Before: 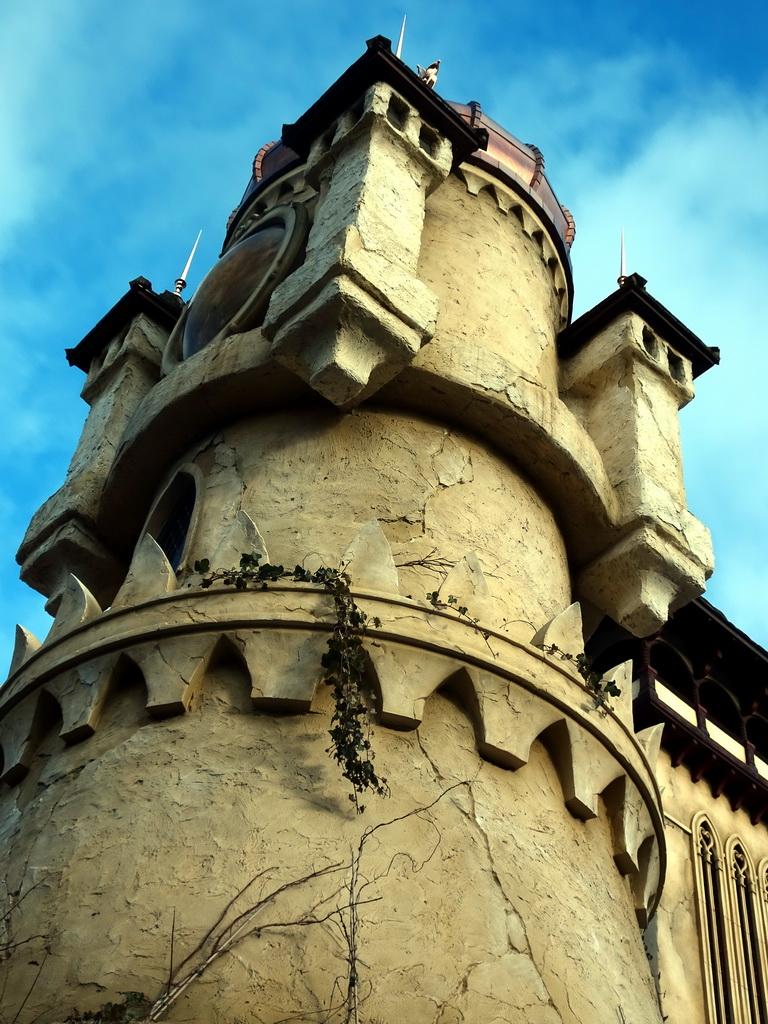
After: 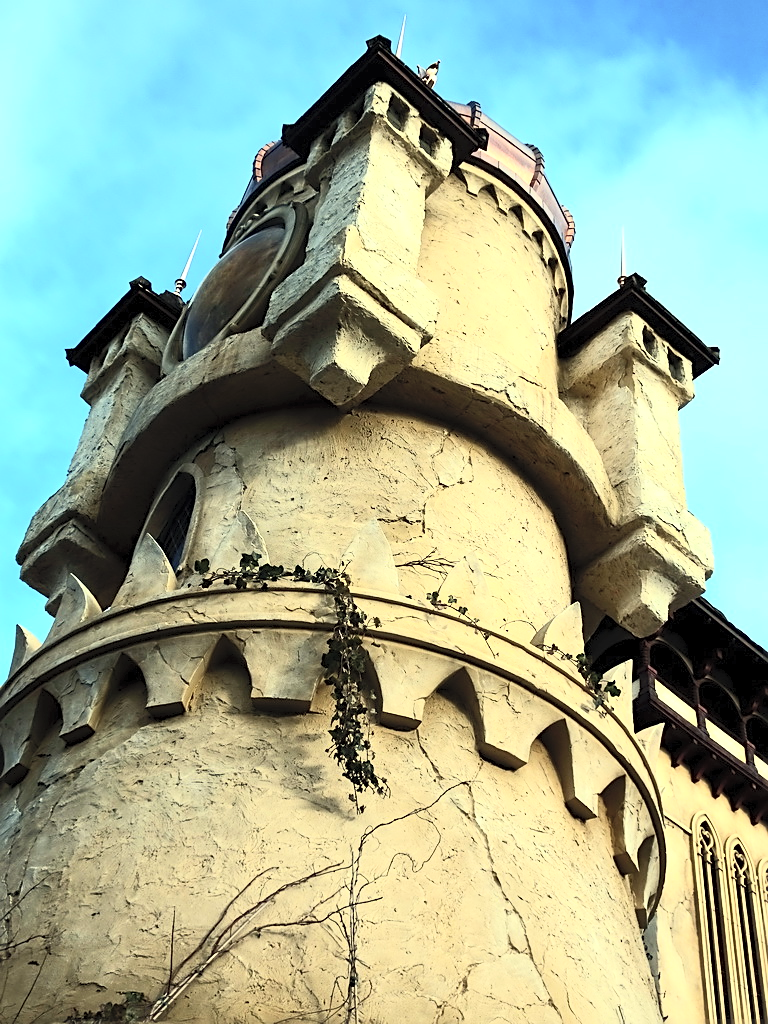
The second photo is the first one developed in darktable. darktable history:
sharpen: on, module defaults
contrast brightness saturation: contrast 0.377, brightness 0.525
